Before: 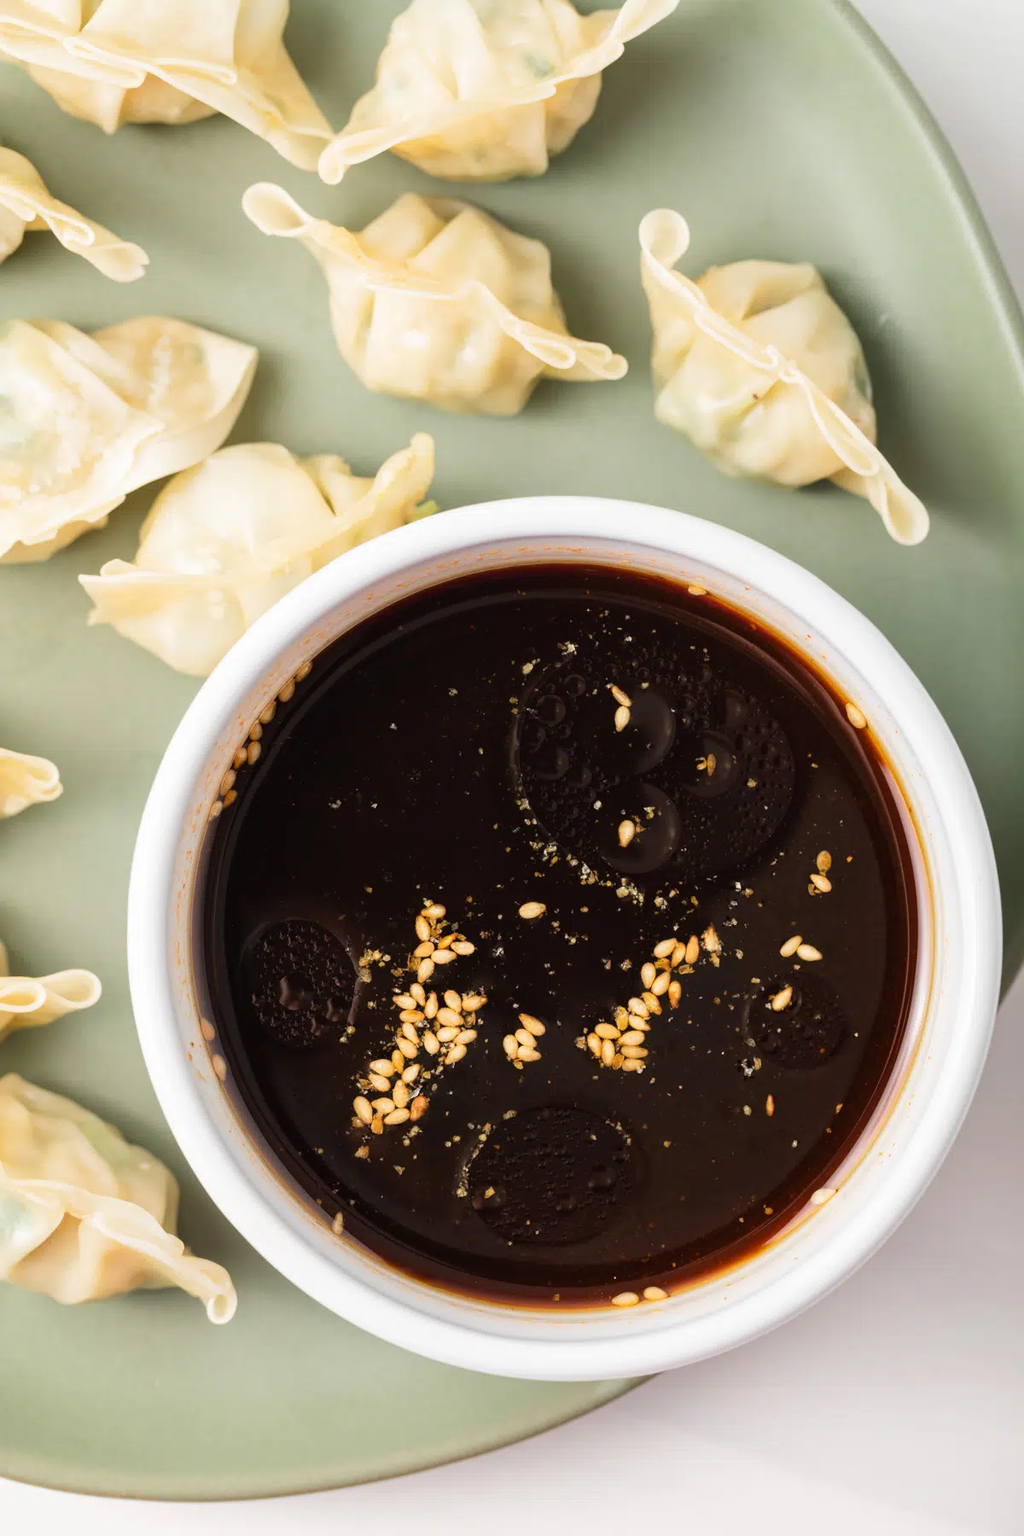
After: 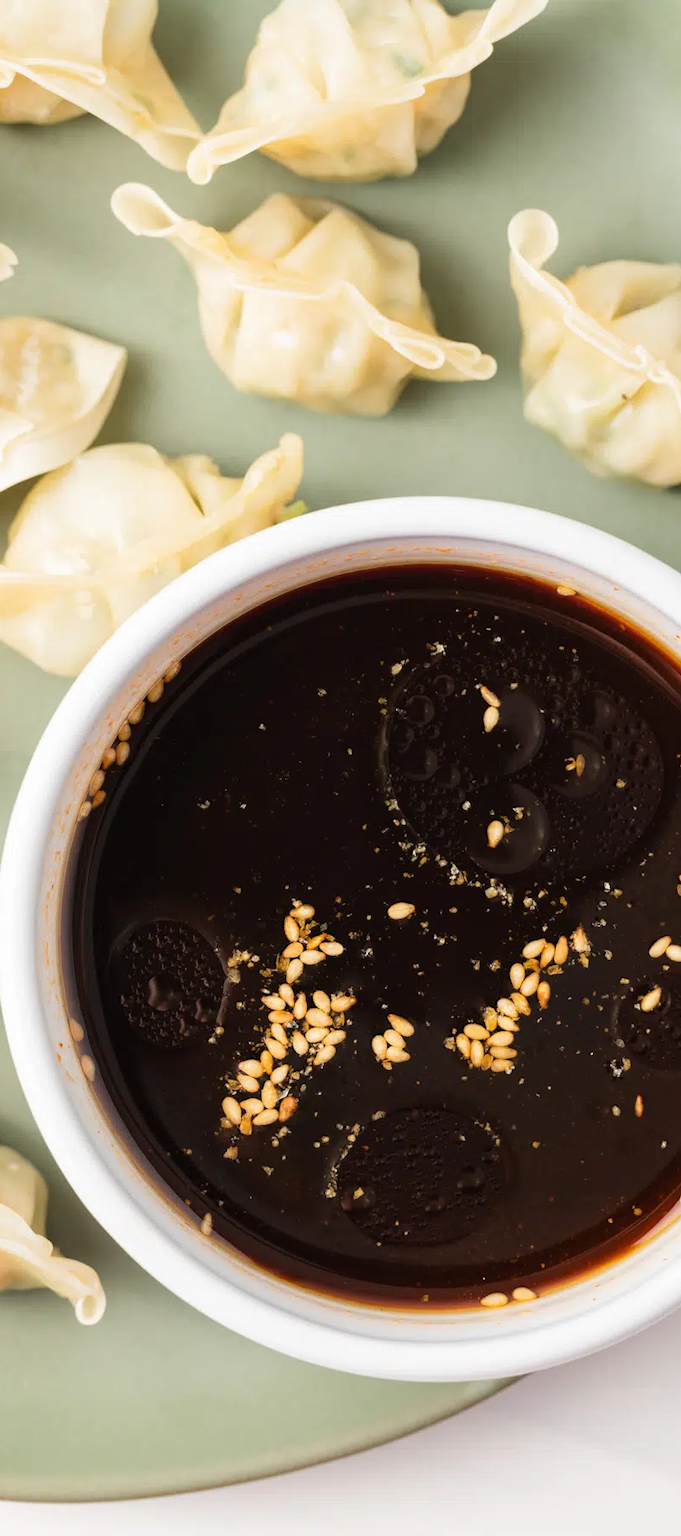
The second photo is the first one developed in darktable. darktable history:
crop and rotate: left 12.881%, right 20.603%
